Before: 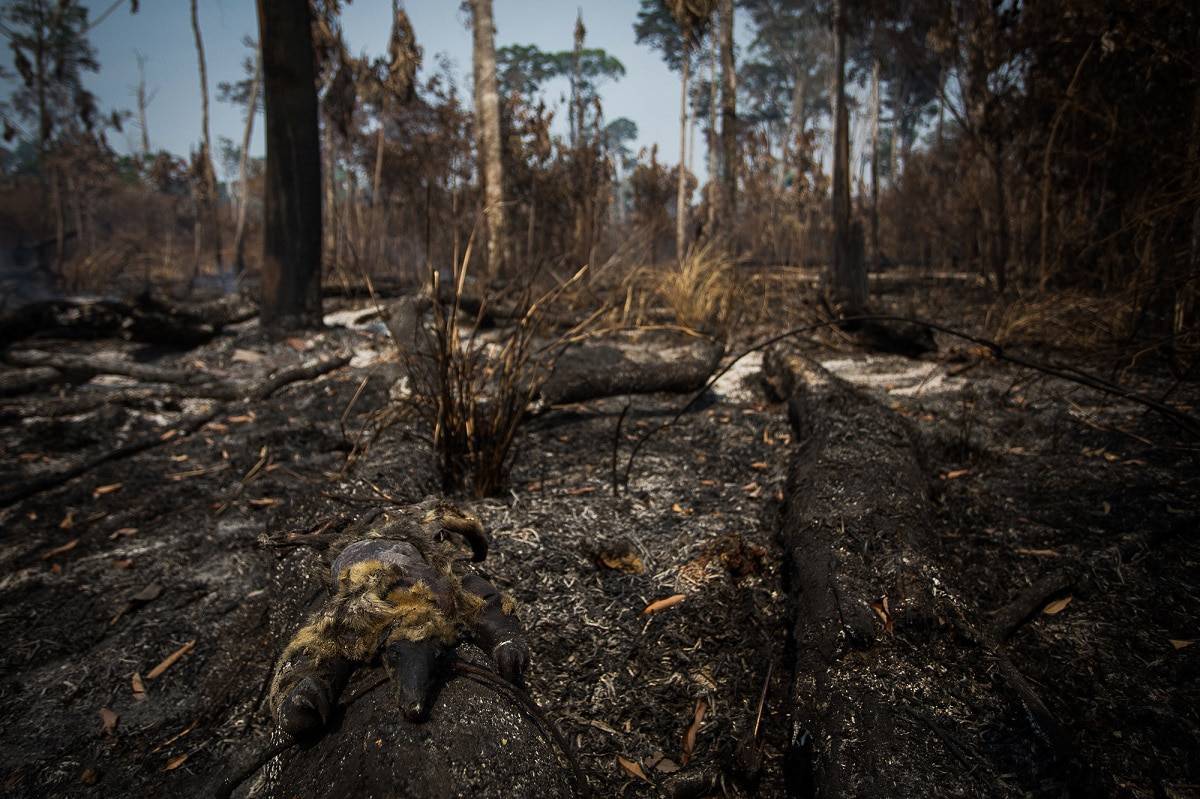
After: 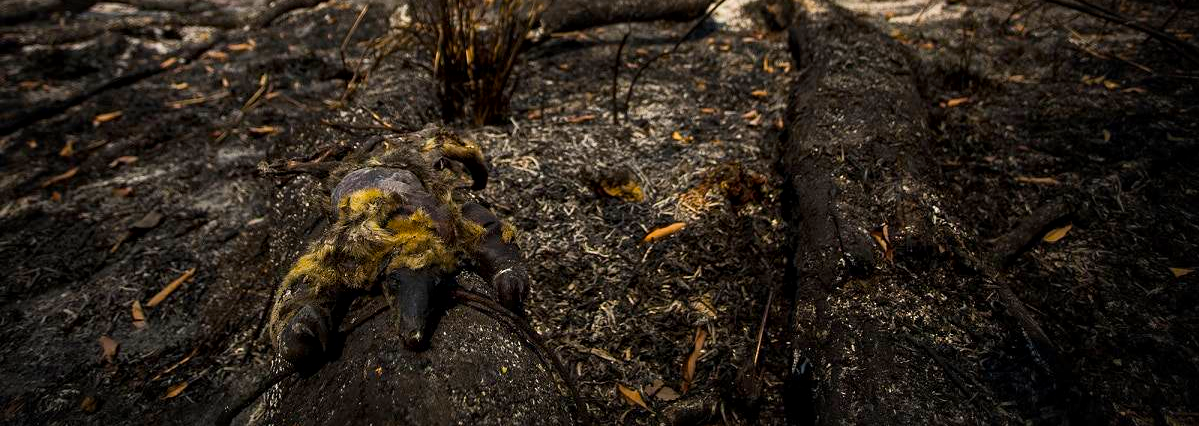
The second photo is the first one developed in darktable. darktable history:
tone equalizer: edges refinement/feathering 500, mask exposure compensation -1.57 EV, preserve details no
crop and rotate: top 46.589%, right 0.004%
local contrast: mode bilateral grid, contrast 19, coarseness 49, detail 130%, midtone range 0.2
color balance rgb: highlights gain › luminance 15.064%, linear chroma grading › global chroma 14.966%, perceptual saturation grading › global saturation 30.784%, global vibrance 20%
contrast brightness saturation: contrast 0.009, saturation -0.064
